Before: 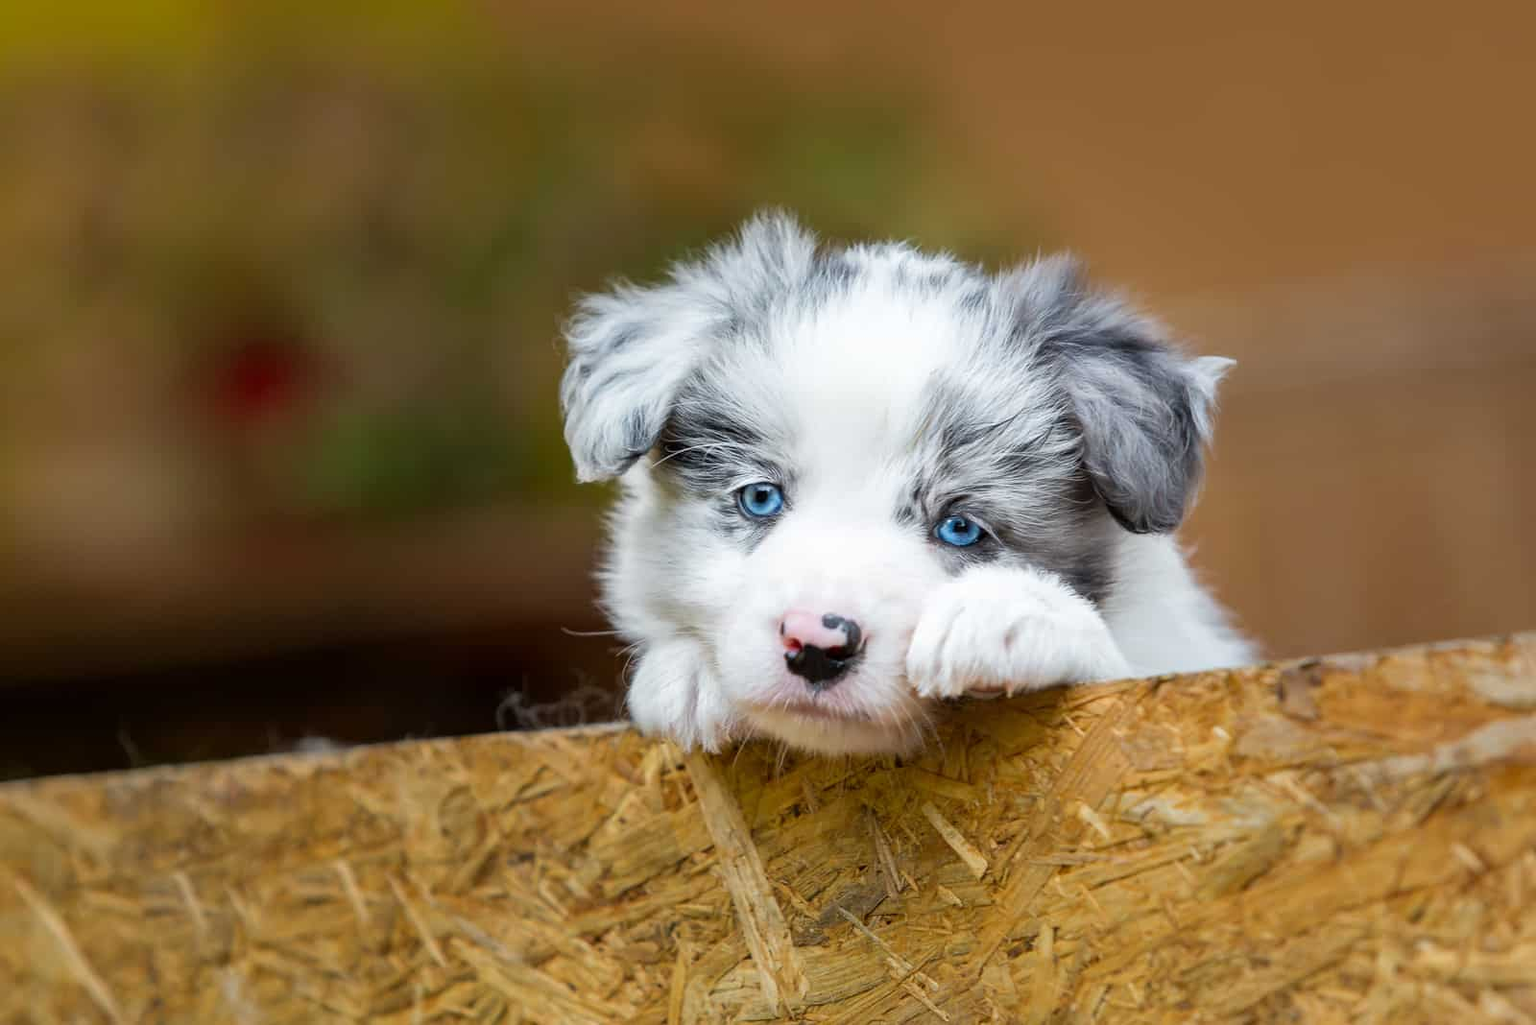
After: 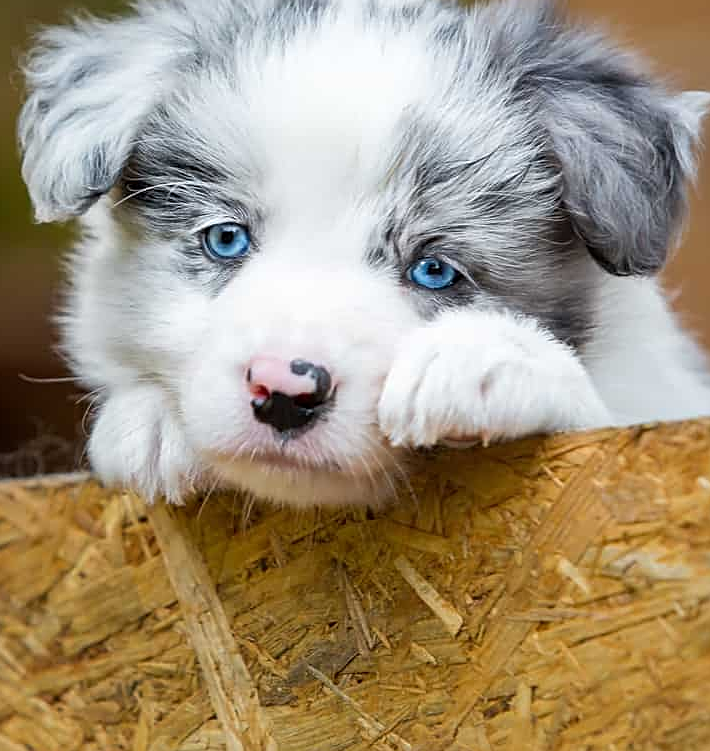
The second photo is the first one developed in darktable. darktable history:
white balance: emerald 1
crop: left 35.432%, top 26.233%, right 20.145%, bottom 3.432%
sharpen: on, module defaults
